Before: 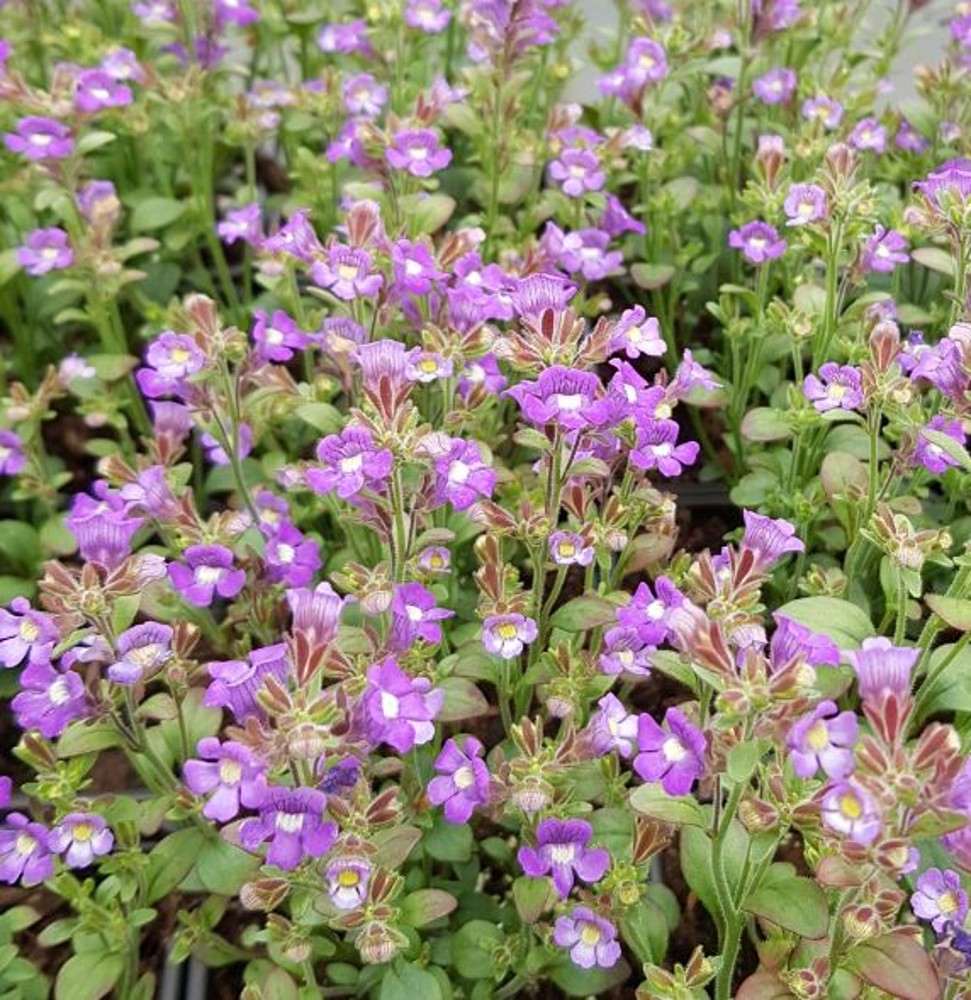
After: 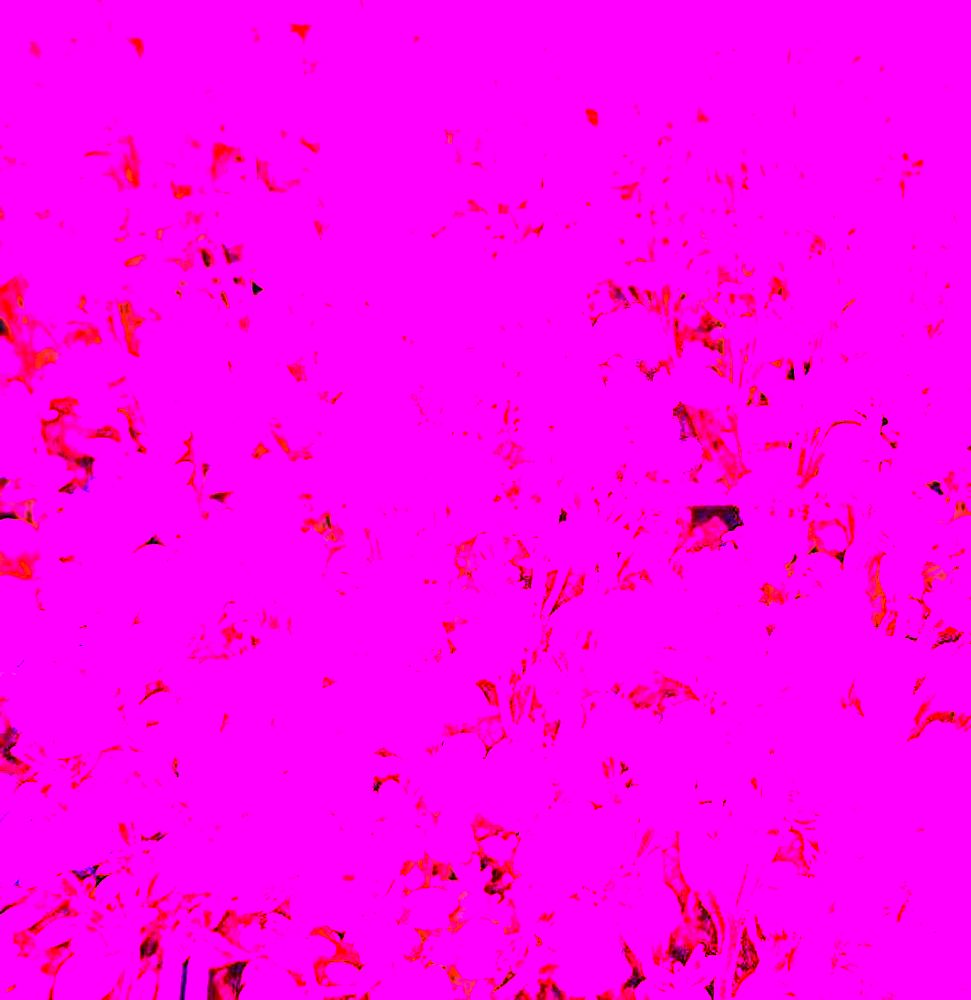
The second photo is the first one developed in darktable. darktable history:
white balance: red 8, blue 8
contrast brightness saturation: contrast 0.2, brightness 0.16, saturation 0.22
